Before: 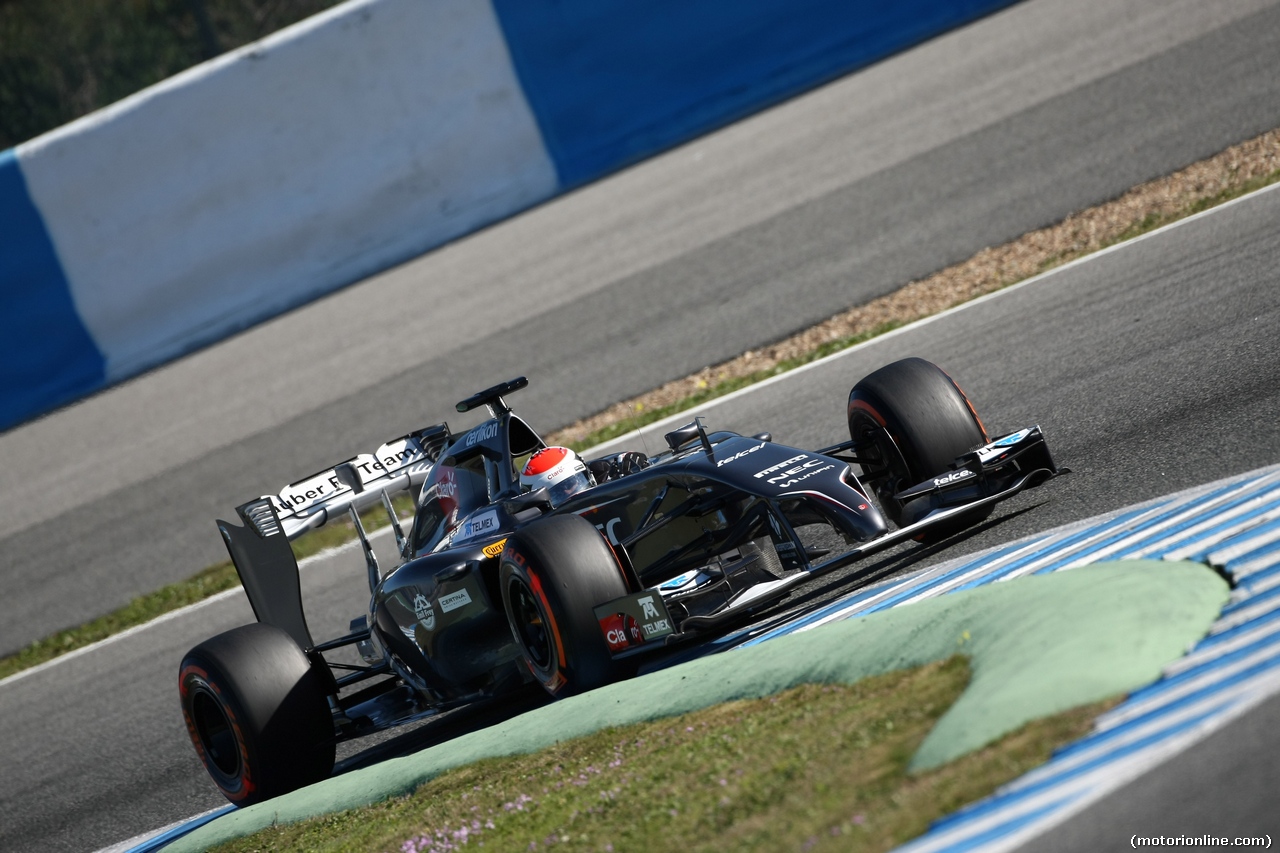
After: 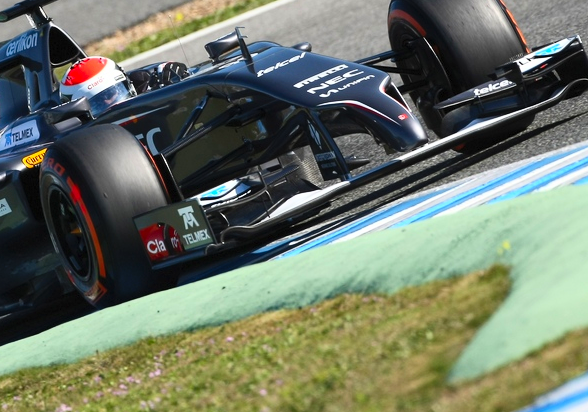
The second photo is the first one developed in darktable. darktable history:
contrast brightness saturation: contrast 0.24, brightness 0.242, saturation 0.382
crop: left 35.97%, top 45.774%, right 18.087%, bottom 5.823%
